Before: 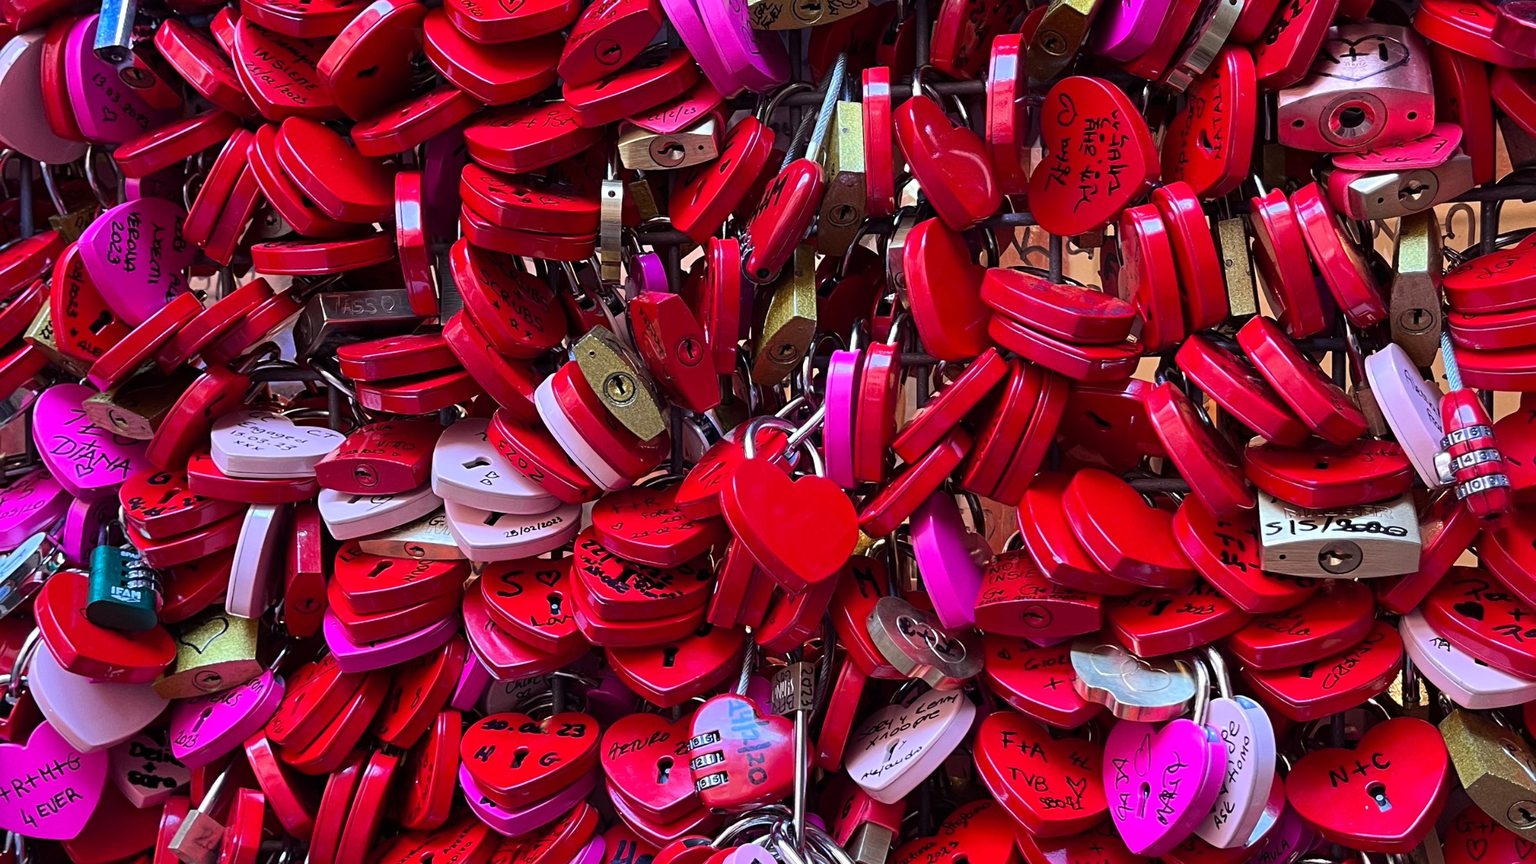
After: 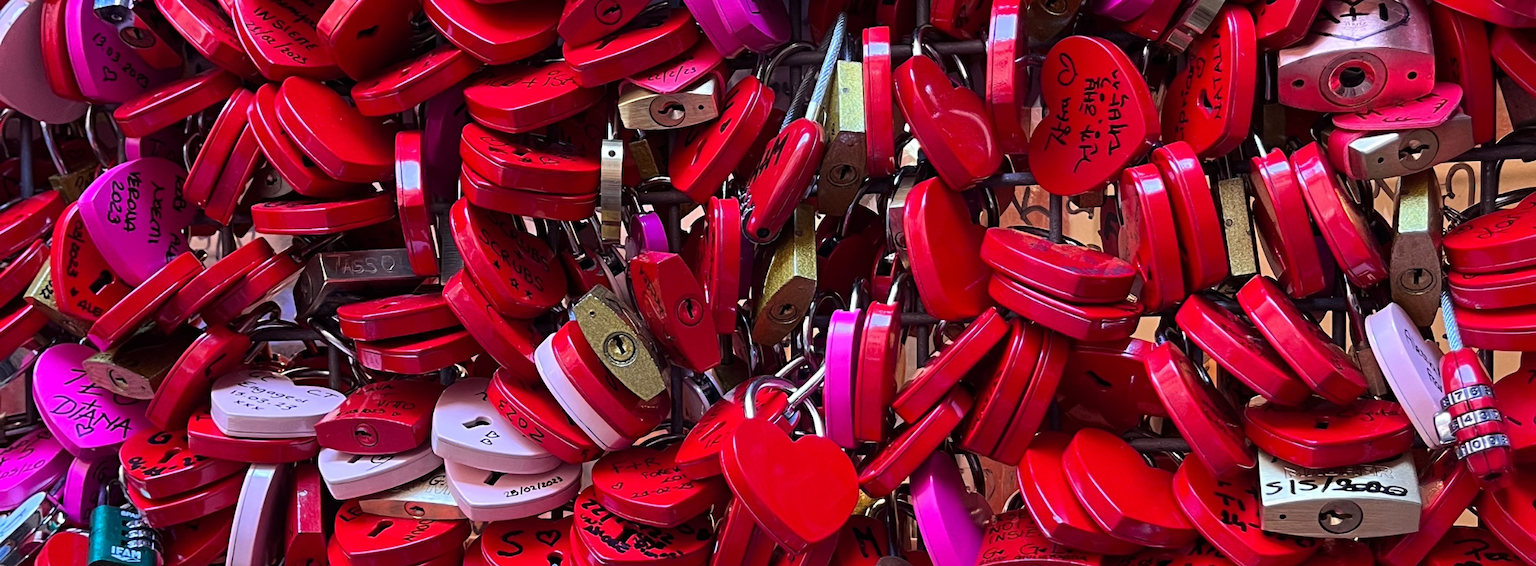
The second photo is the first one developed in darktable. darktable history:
crop and rotate: top 4.745%, bottom 29.664%
